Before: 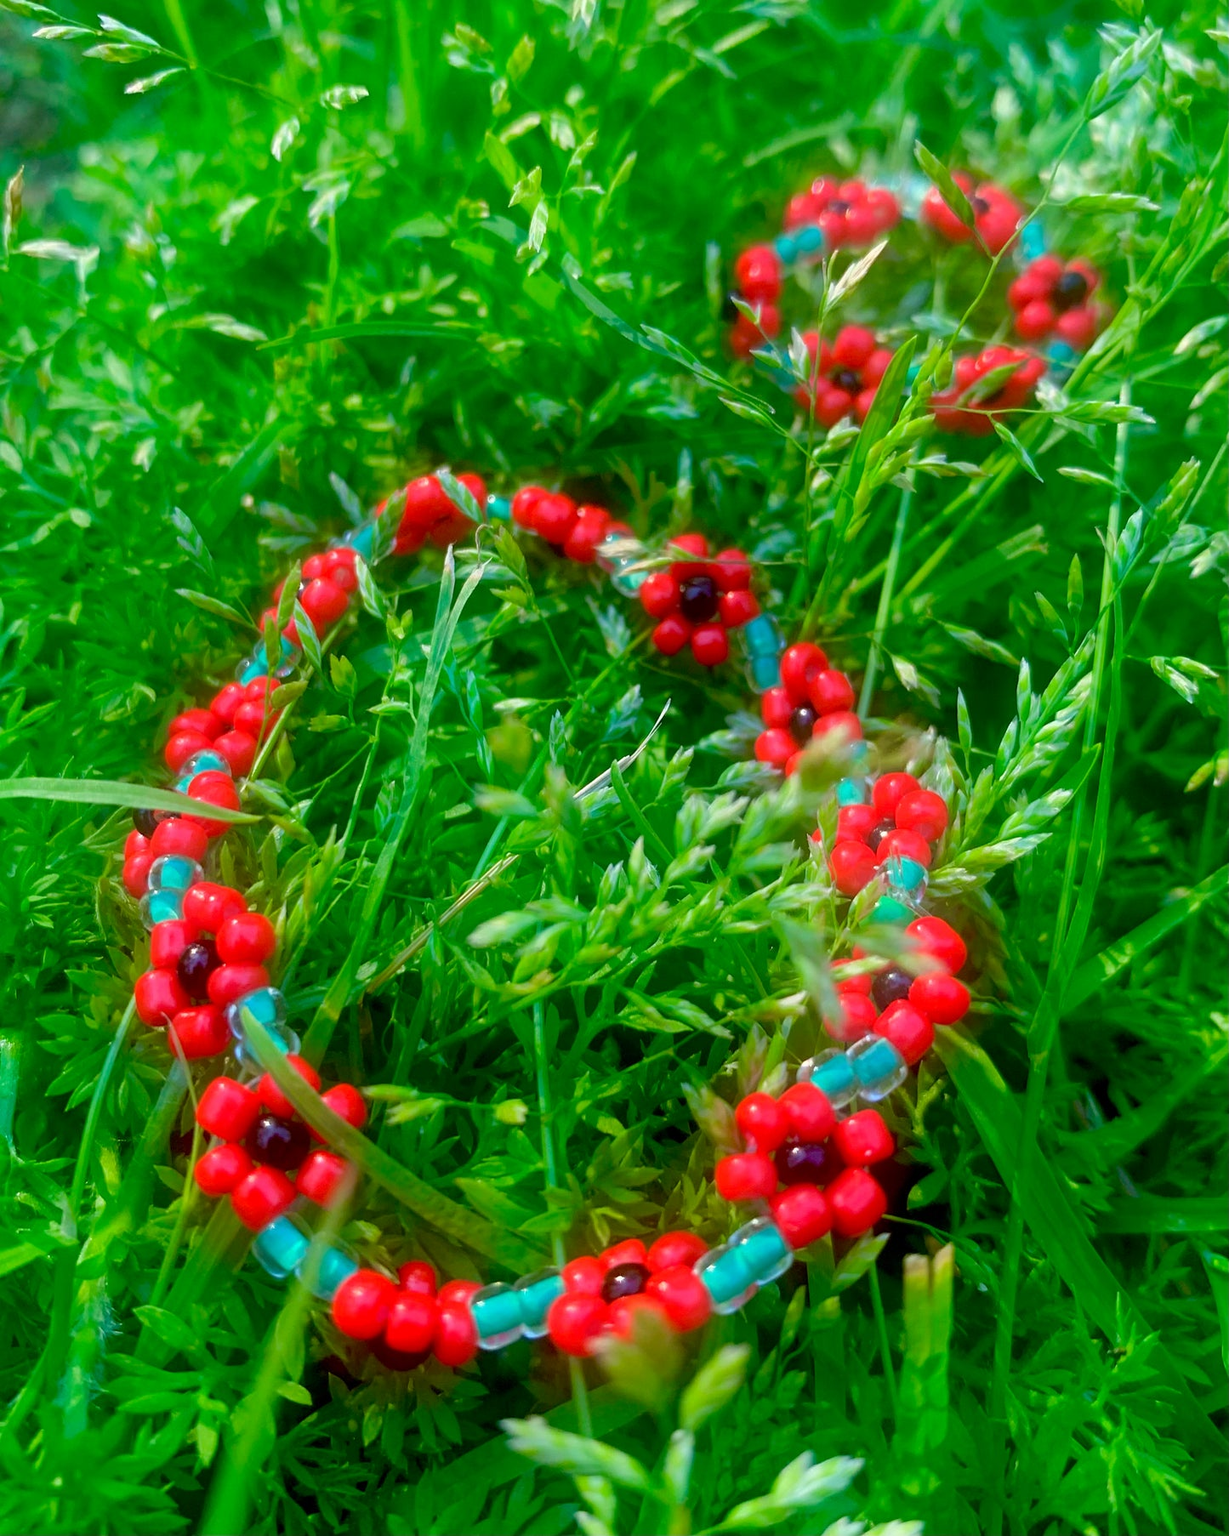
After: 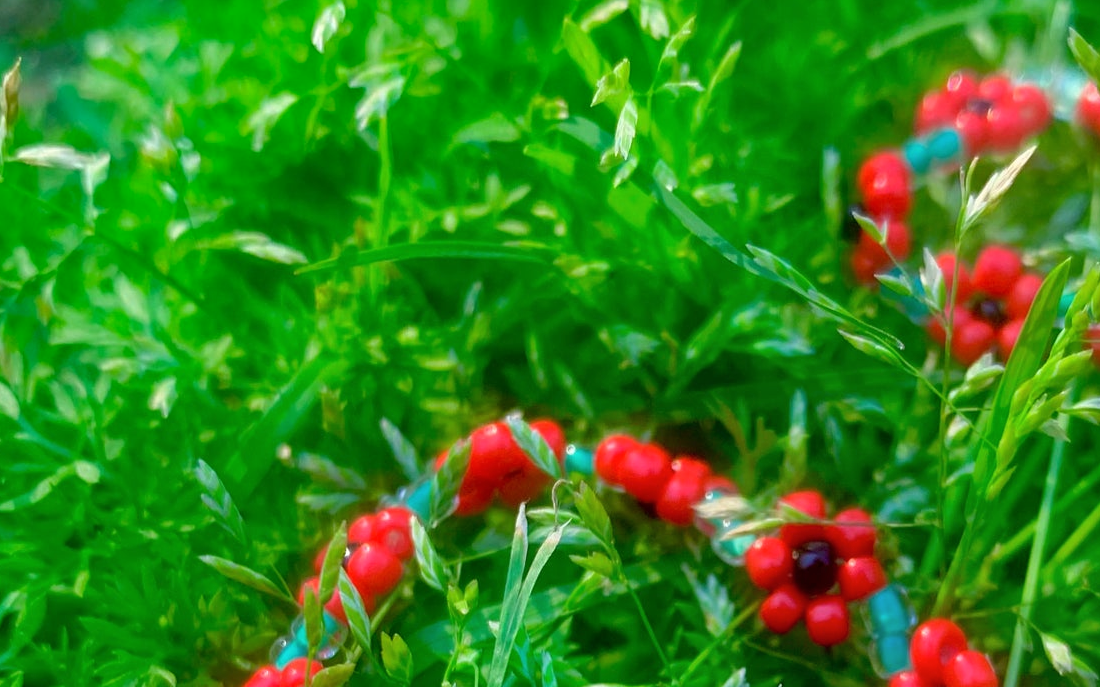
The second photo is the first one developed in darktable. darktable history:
crop: left 0.546%, top 7.63%, right 23.318%, bottom 54.291%
shadows and highlights: white point adjustment 1.08, soften with gaussian
